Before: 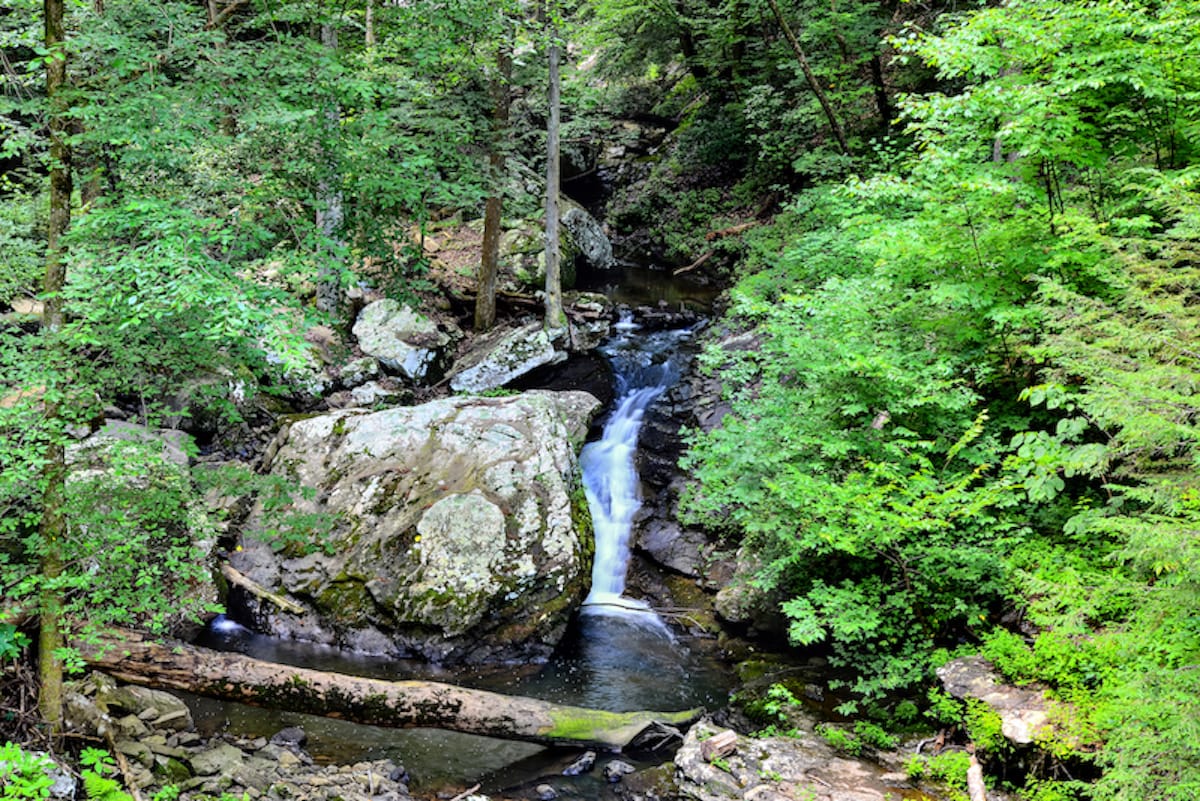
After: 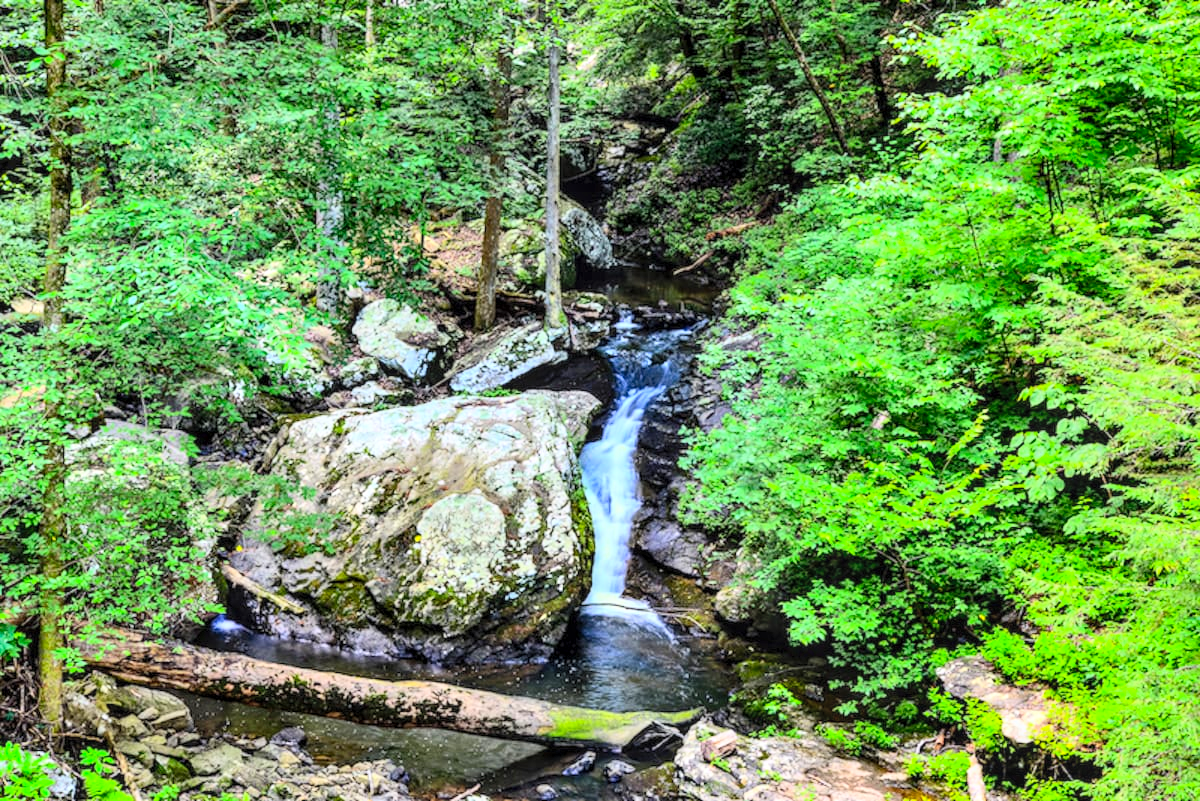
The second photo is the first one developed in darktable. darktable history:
contrast brightness saturation: contrast 0.24, brightness 0.26, saturation 0.39
local contrast: on, module defaults
